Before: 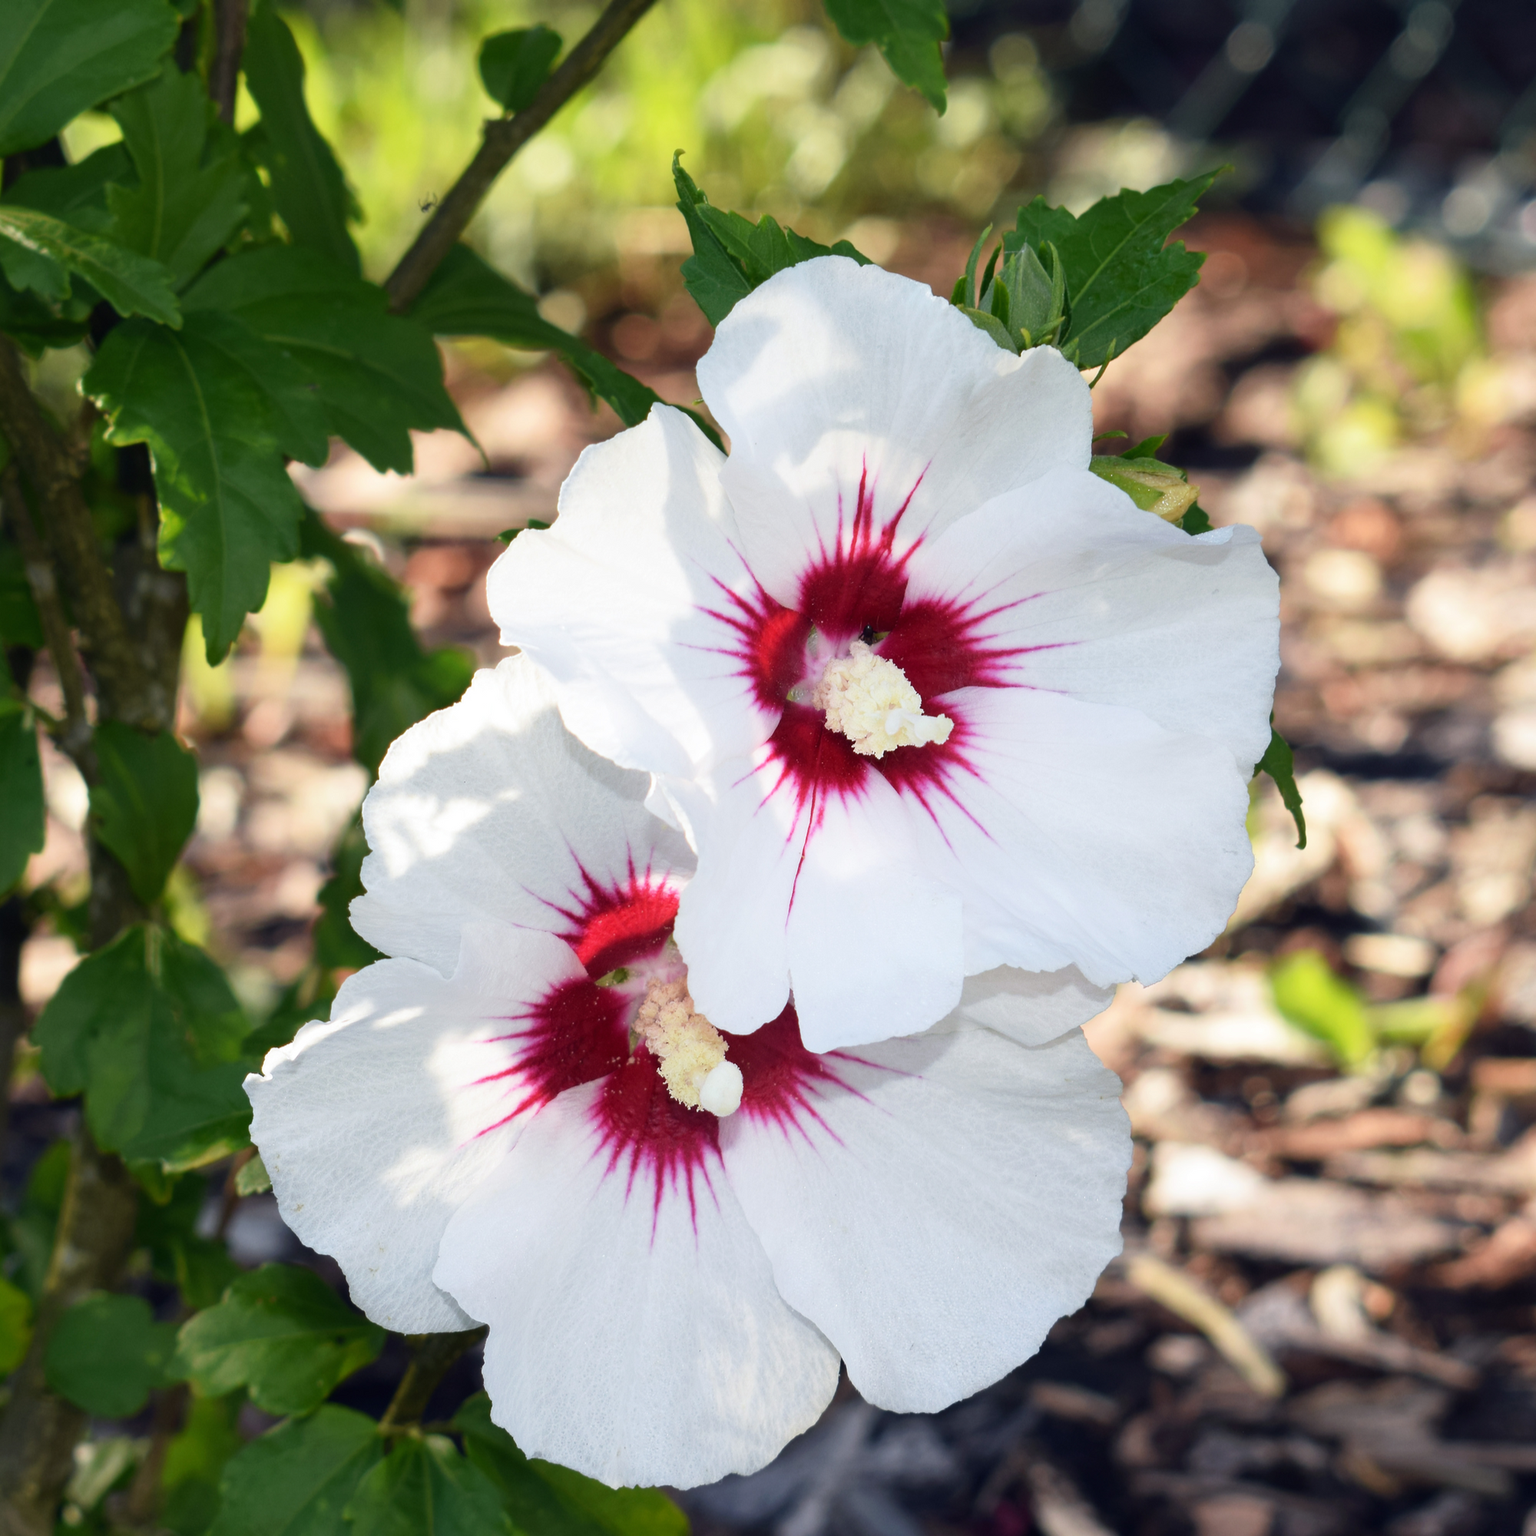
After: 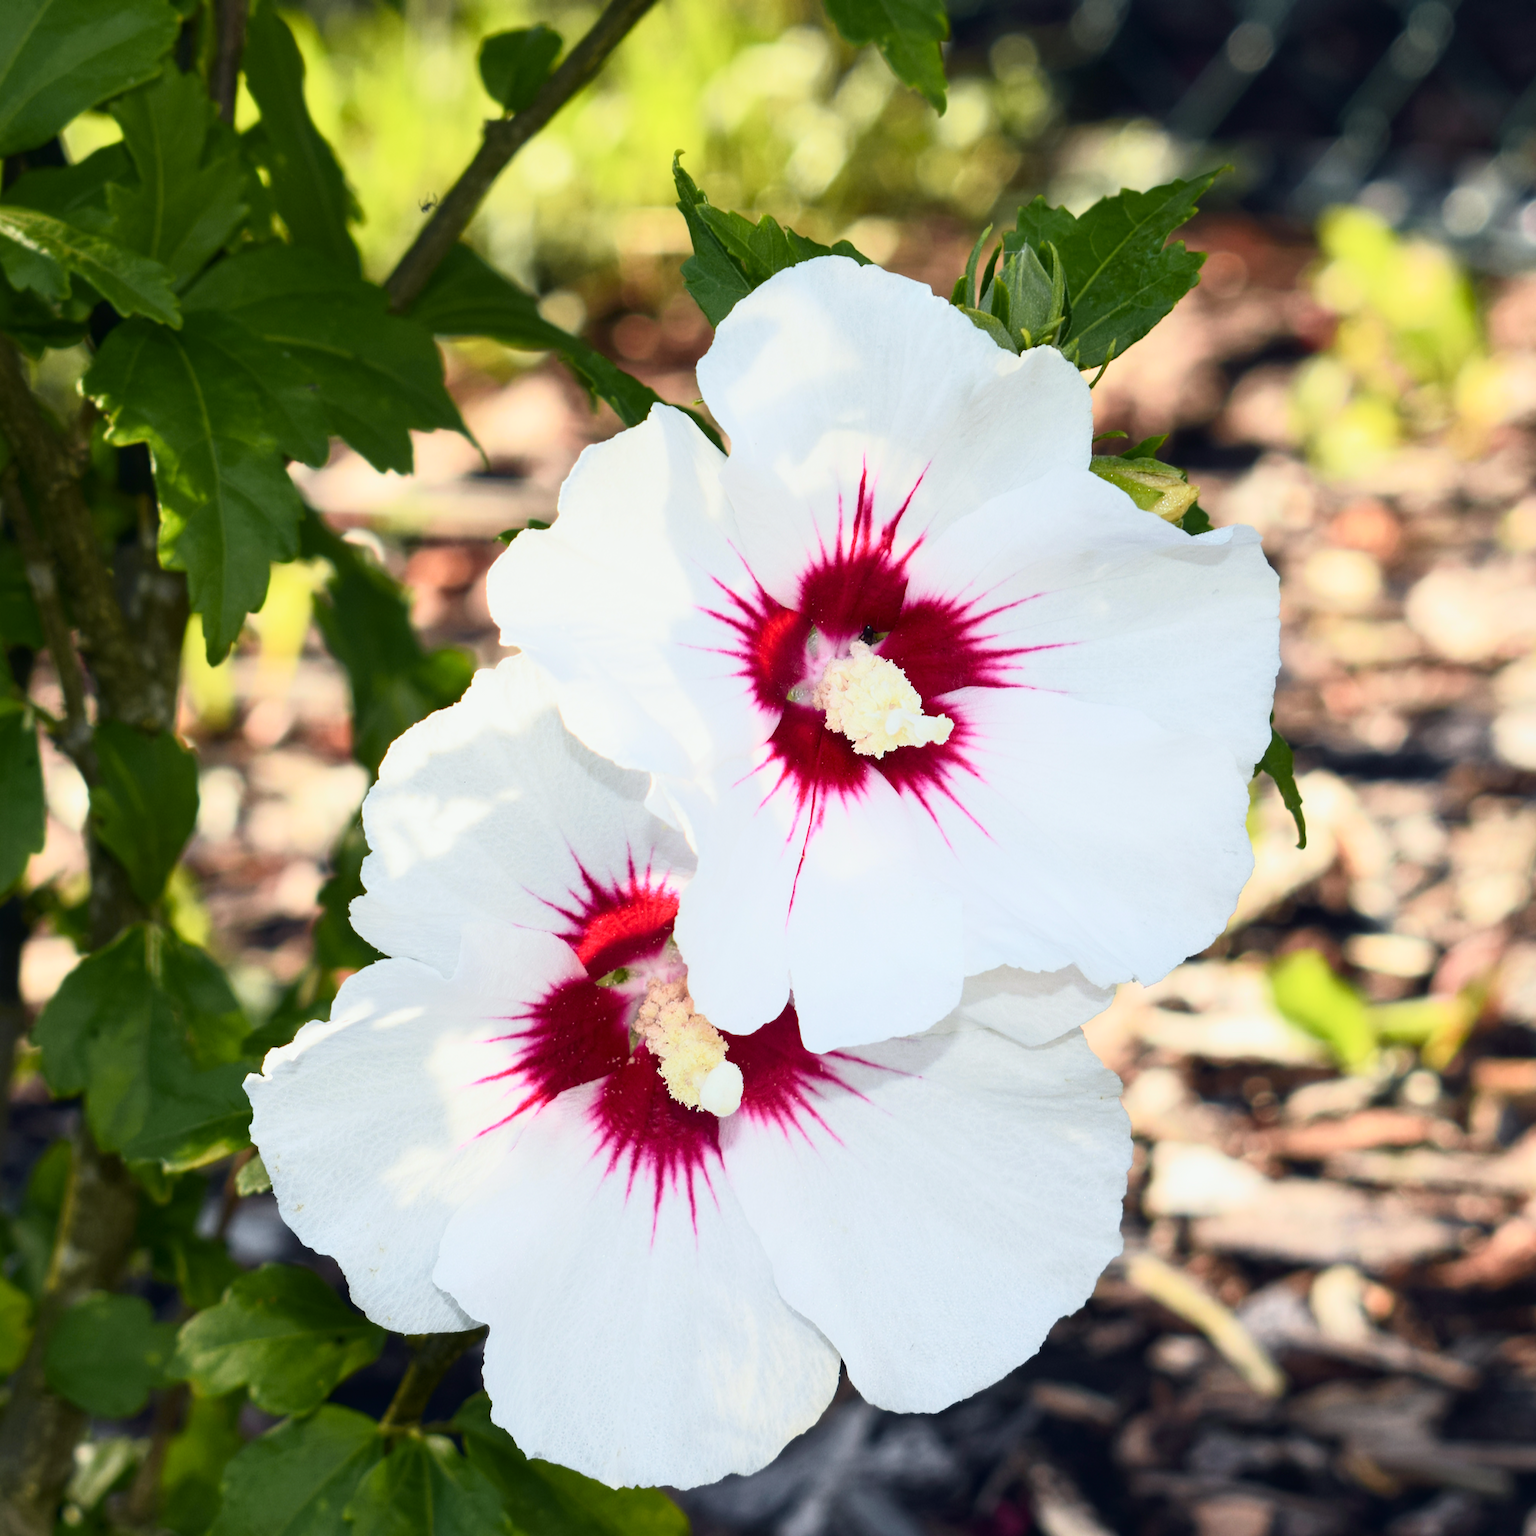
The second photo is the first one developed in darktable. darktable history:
local contrast: highlights 100%, shadows 100%, detail 120%, midtone range 0.2
tone curve: curves: ch0 [(0, 0.03) (0.037, 0.045) (0.123, 0.123) (0.19, 0.186) (0.277, 0.279) (0.474, 0.517) (0.584, 0.664) (0.678, 0.777) (0.875, 0.92) (1, 0.965)]; ch1 [(0, 0) (0.243, 0.245) (0.402, 0.41) (0.493, 0.487) (0.508, 0.503) (0.531, 0.532) (0.551, 0.556) (0.637, 0.671) (0.694, 0.732) (1, 1)]; ch2 [(0, 0) (0.249, 0.216) (0.356, 0.329) (0.424, 0.442) (0.476, 0.477) (0.498, 0.503) (0.517, 0.524) (0.532, 0.547) (0.562, 0.576) (0.614, 0.644) (0.706, 0.748) (0.808, 0.809) (0.991, 0.968)], color space Lab, independent channels, preserve colors none
